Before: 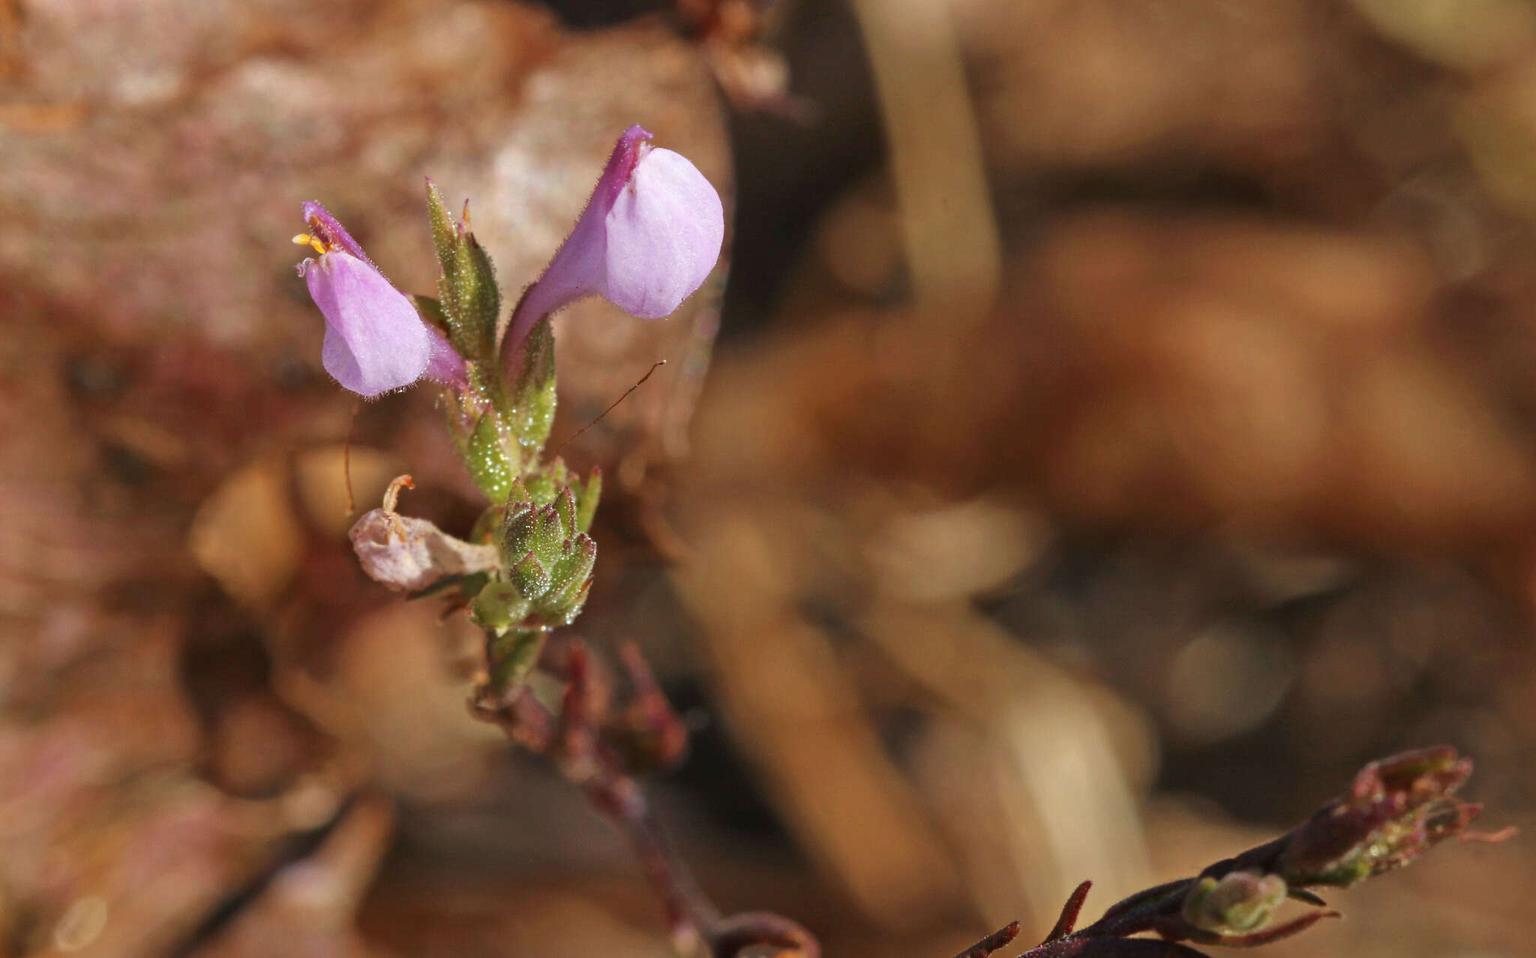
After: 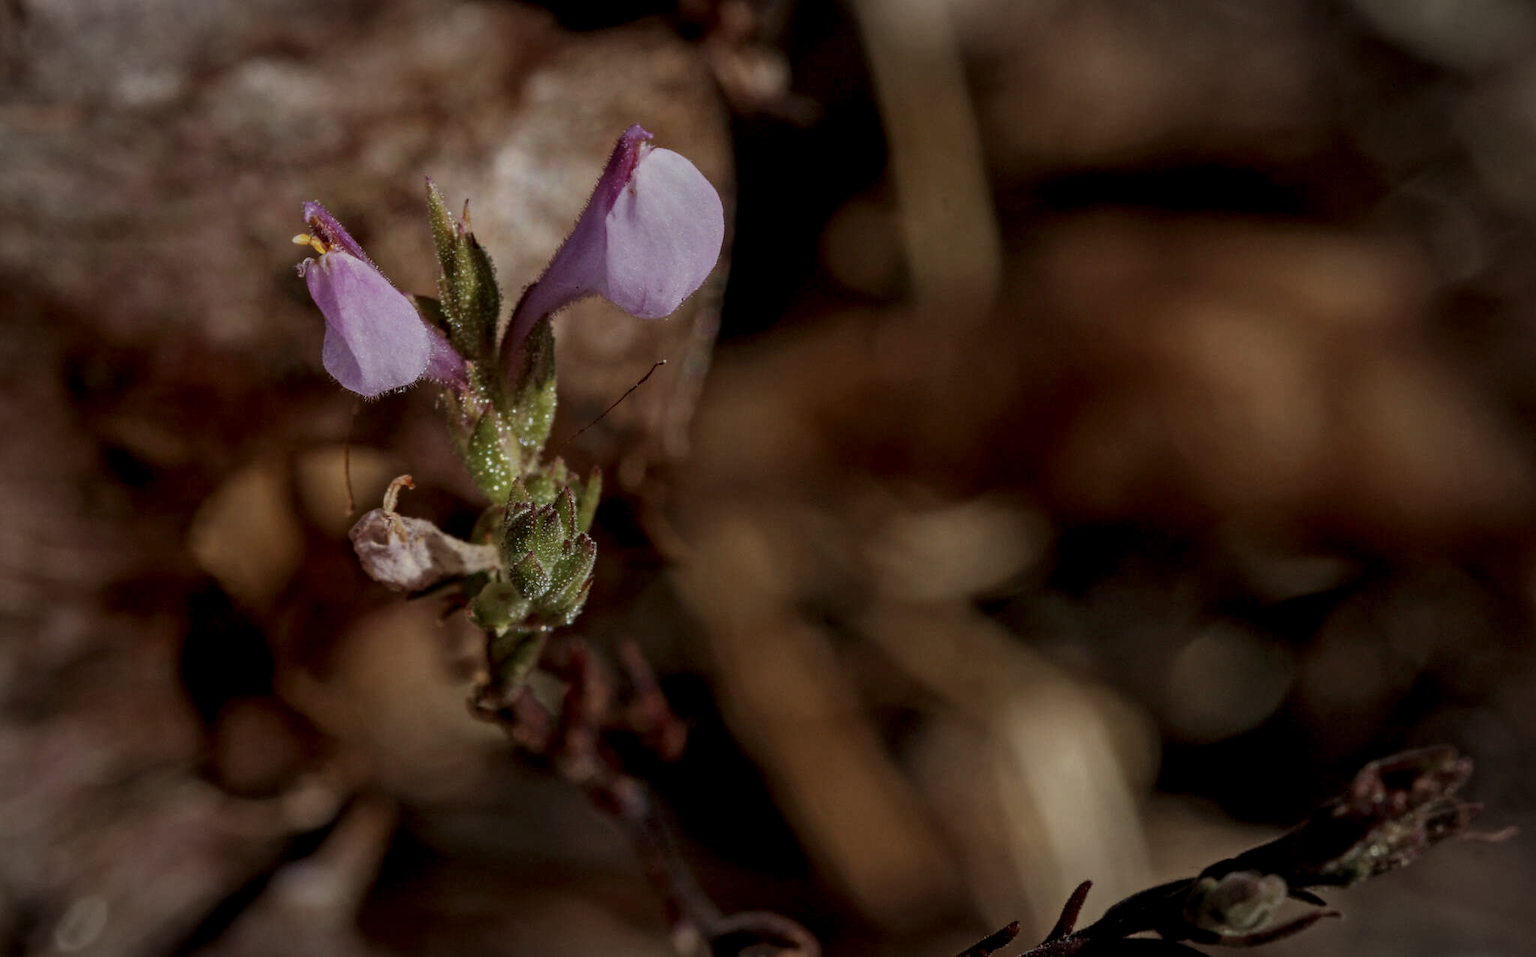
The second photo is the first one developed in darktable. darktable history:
tone equalizer: -8 EV -1.97 EV, -7 EV -1.96 EV, -6 EV -1.97 EV, -5 EV -1.98 EV, -4 EV -1.97 EV, -3 EV -1.99 EV, -2 EV -1.98 EV, -1 EV -1.62 EV, +0 EV -1.97 EV
local contrast: highlights 77%, shadows 56%, detail 175%, midtone range 0.429
vignetting: brightness -0.291, automatic ratio true
